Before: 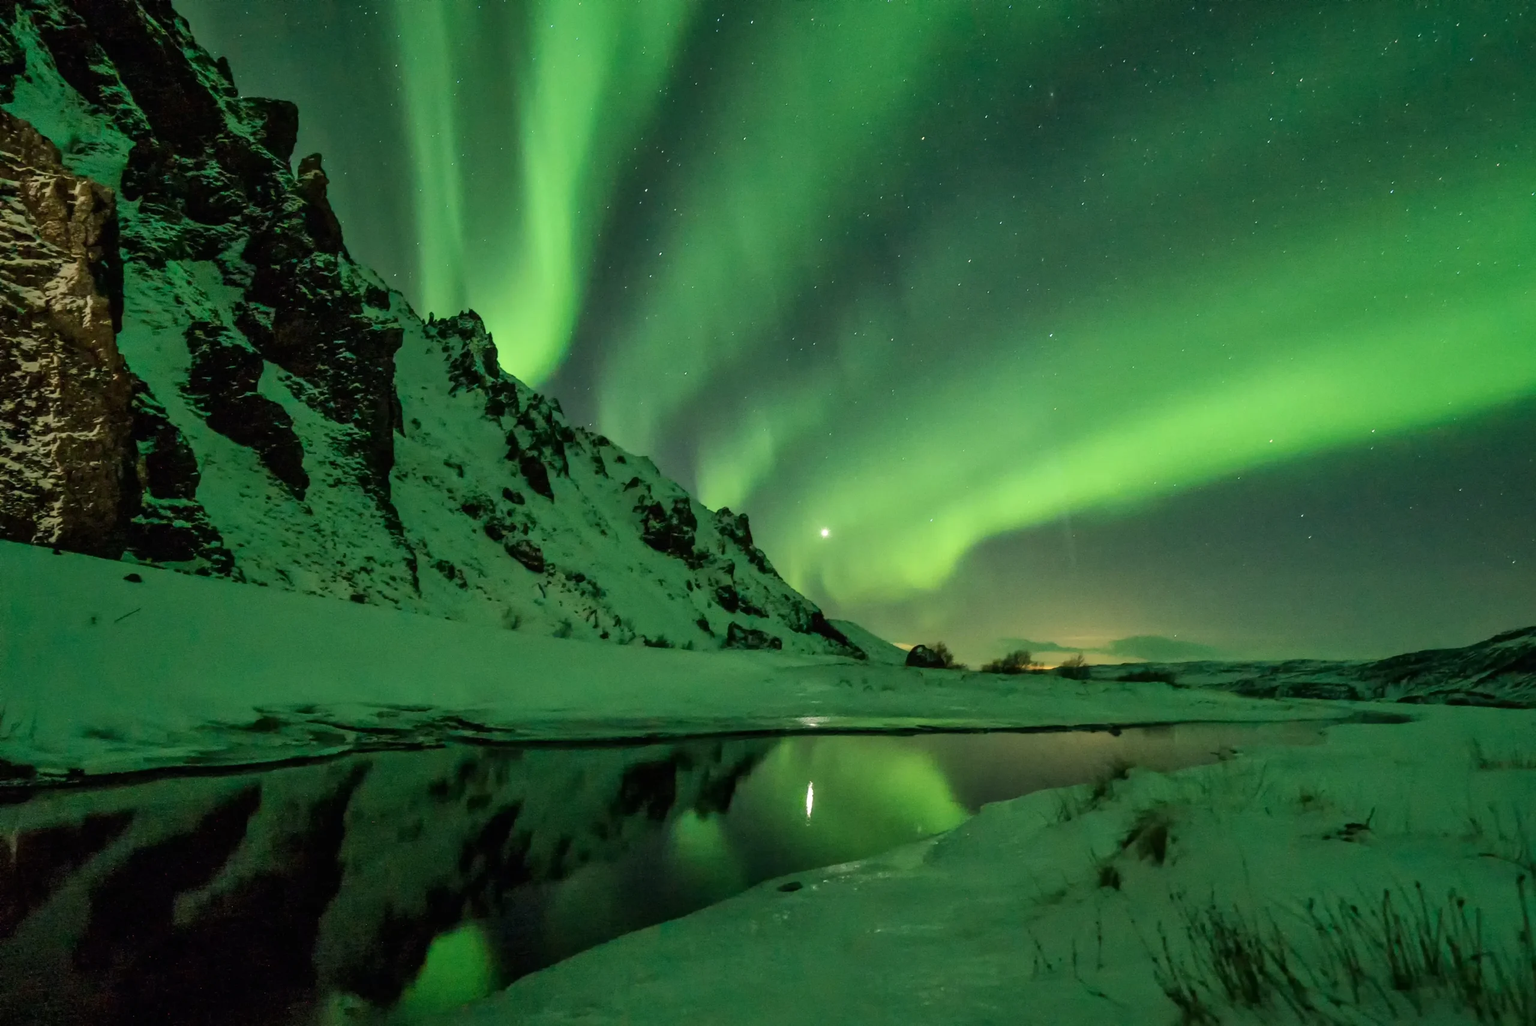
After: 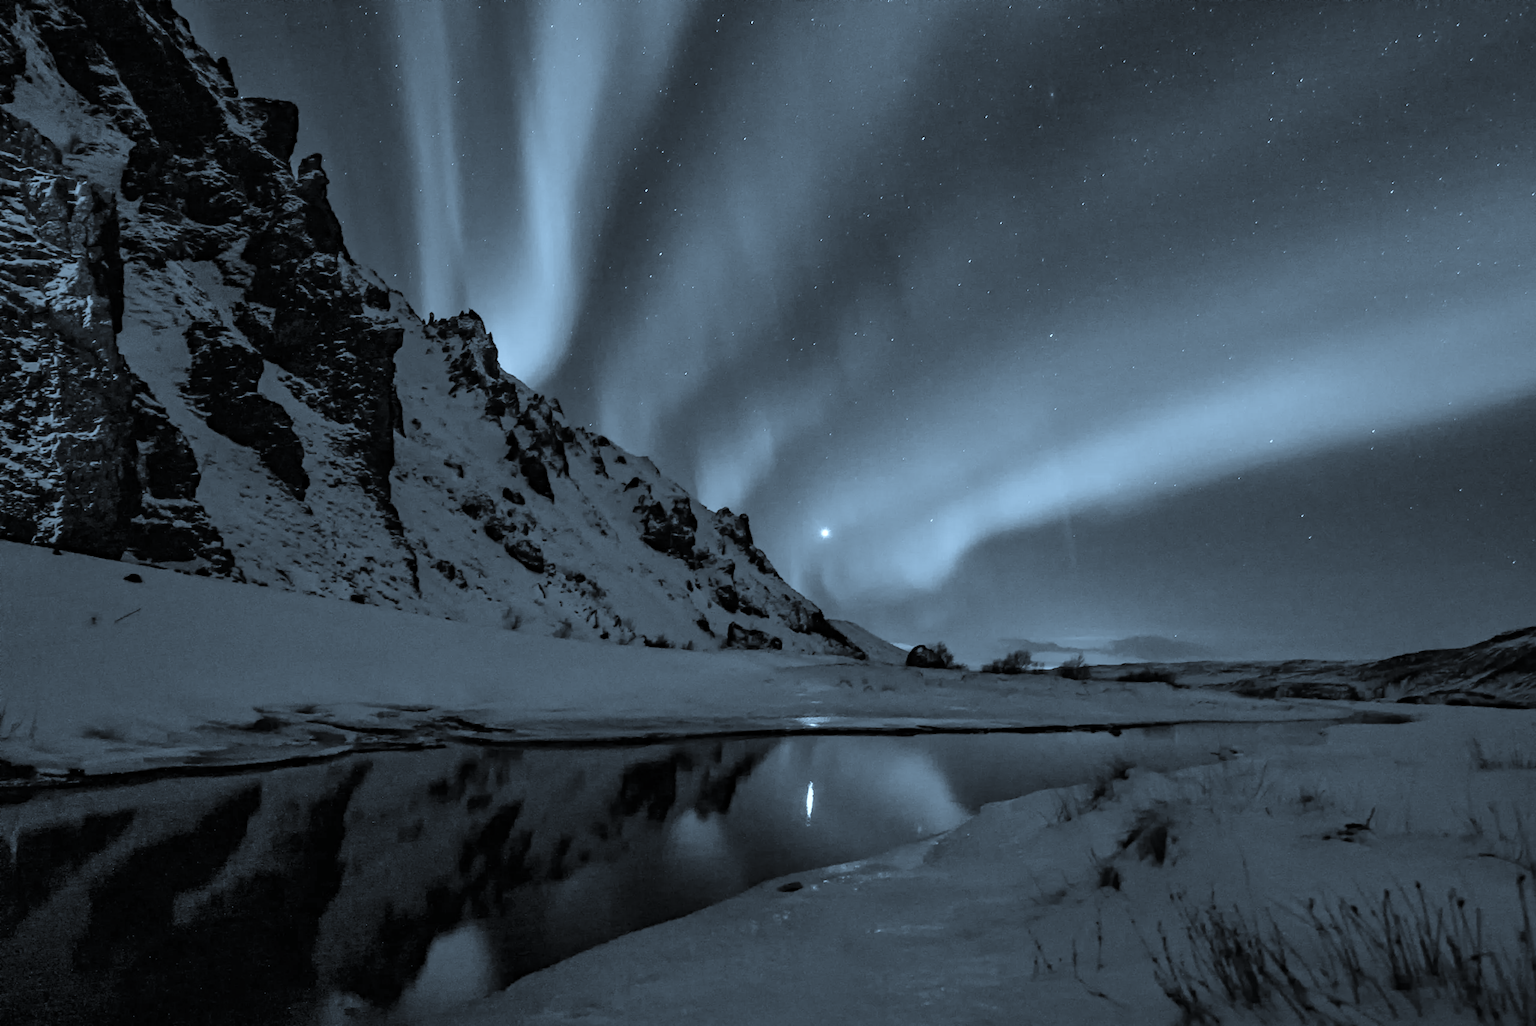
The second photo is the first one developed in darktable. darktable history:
color calibration: output gray [0.246, 0.254, 0.501, 0], illuminant custom, x 0.388, y 0.387, temperature 3818.51 K
velvia: on, module defaults
haze removal: compatibility mode true, adaptive false
color correction: highlights a* -8.71, highlights b* -23.26
